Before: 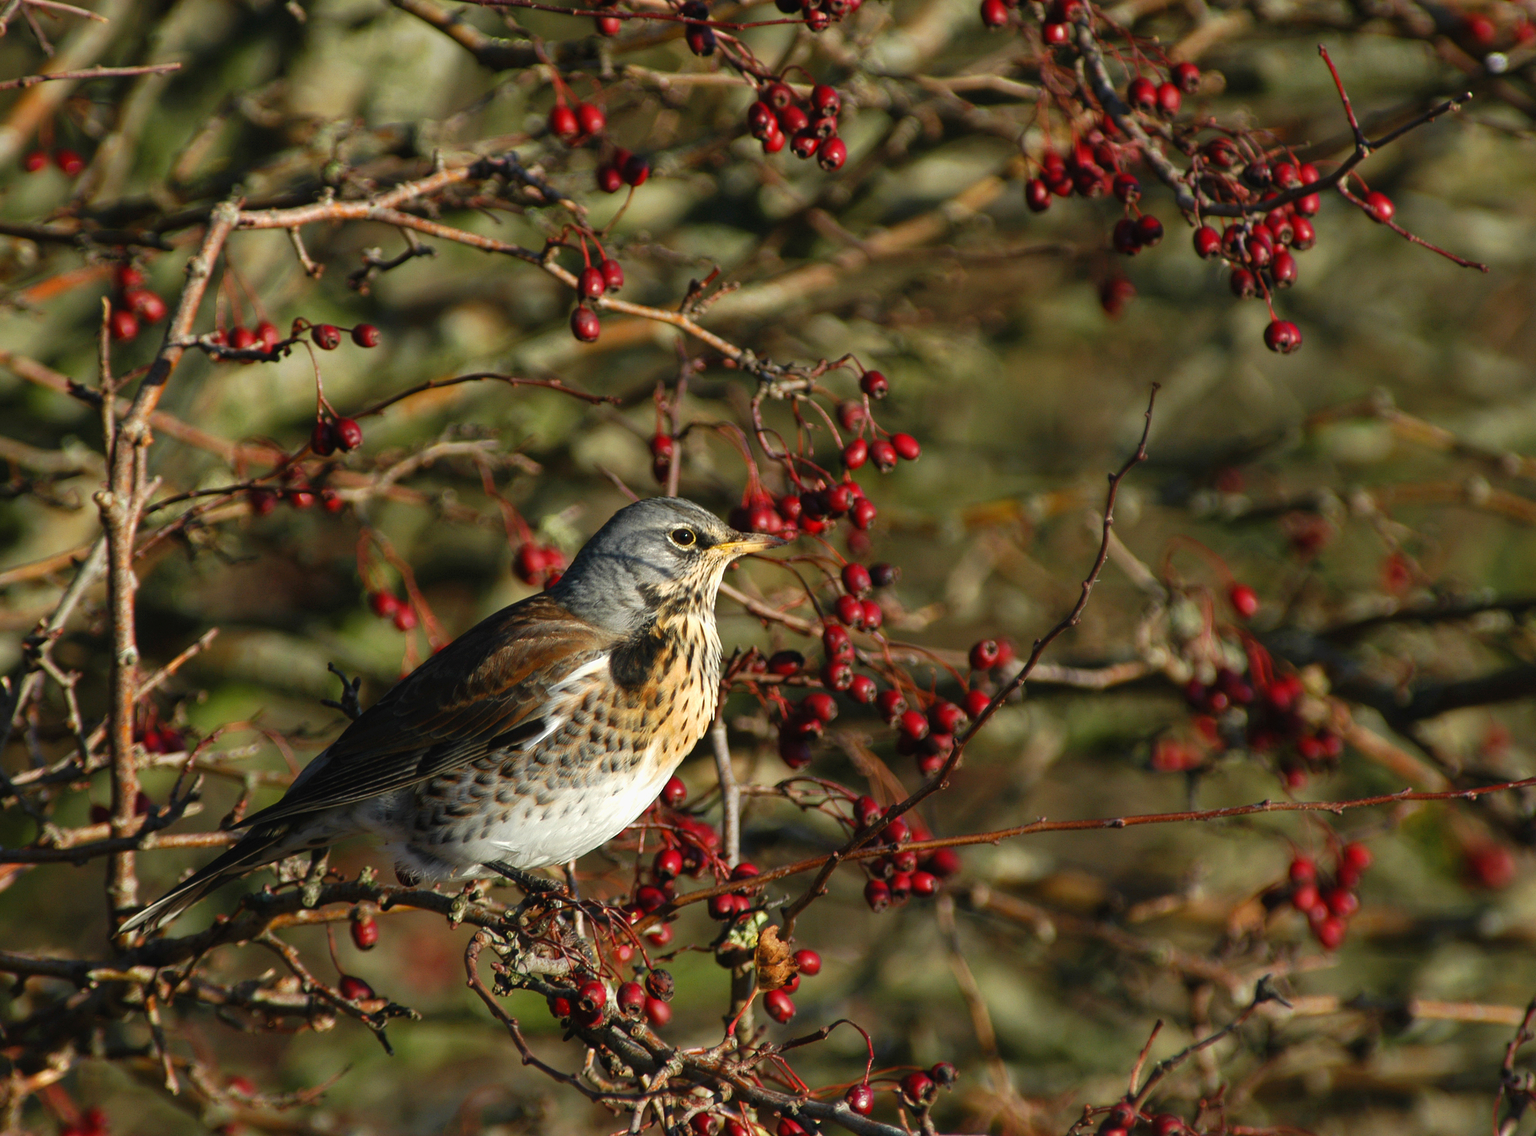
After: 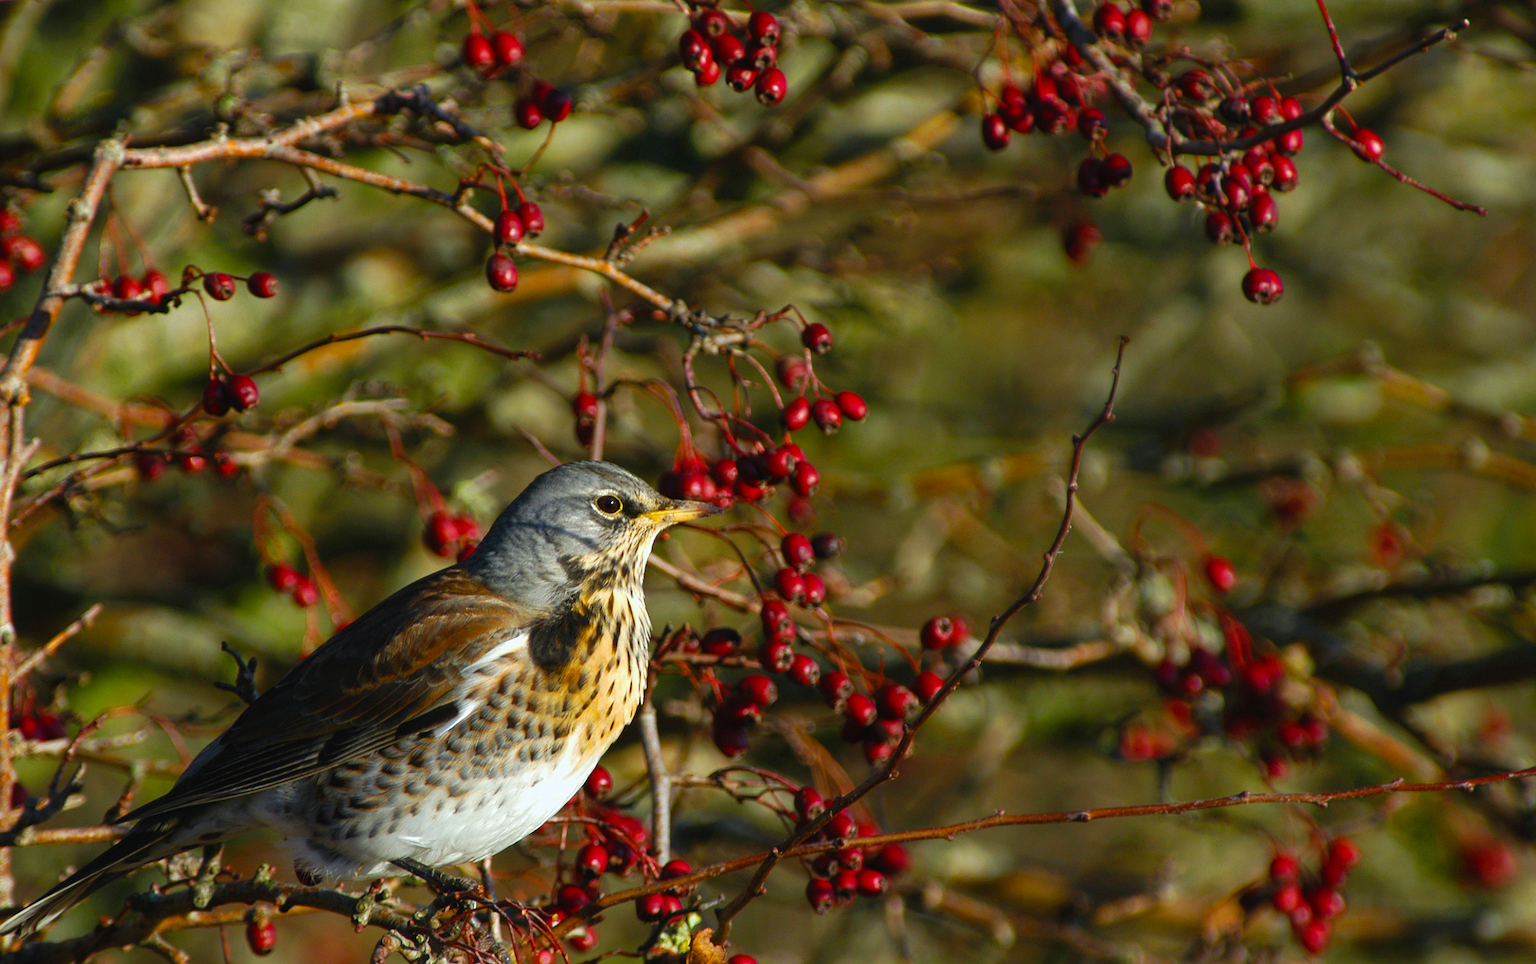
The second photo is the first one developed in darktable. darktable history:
crop: left 8.155%, top 6.611%, bottom 15.385%
color balance rgb: perceptual saturation grading › global saturation 20%, global vibrance 20%
white balance: red 0.967, blue 1.049
